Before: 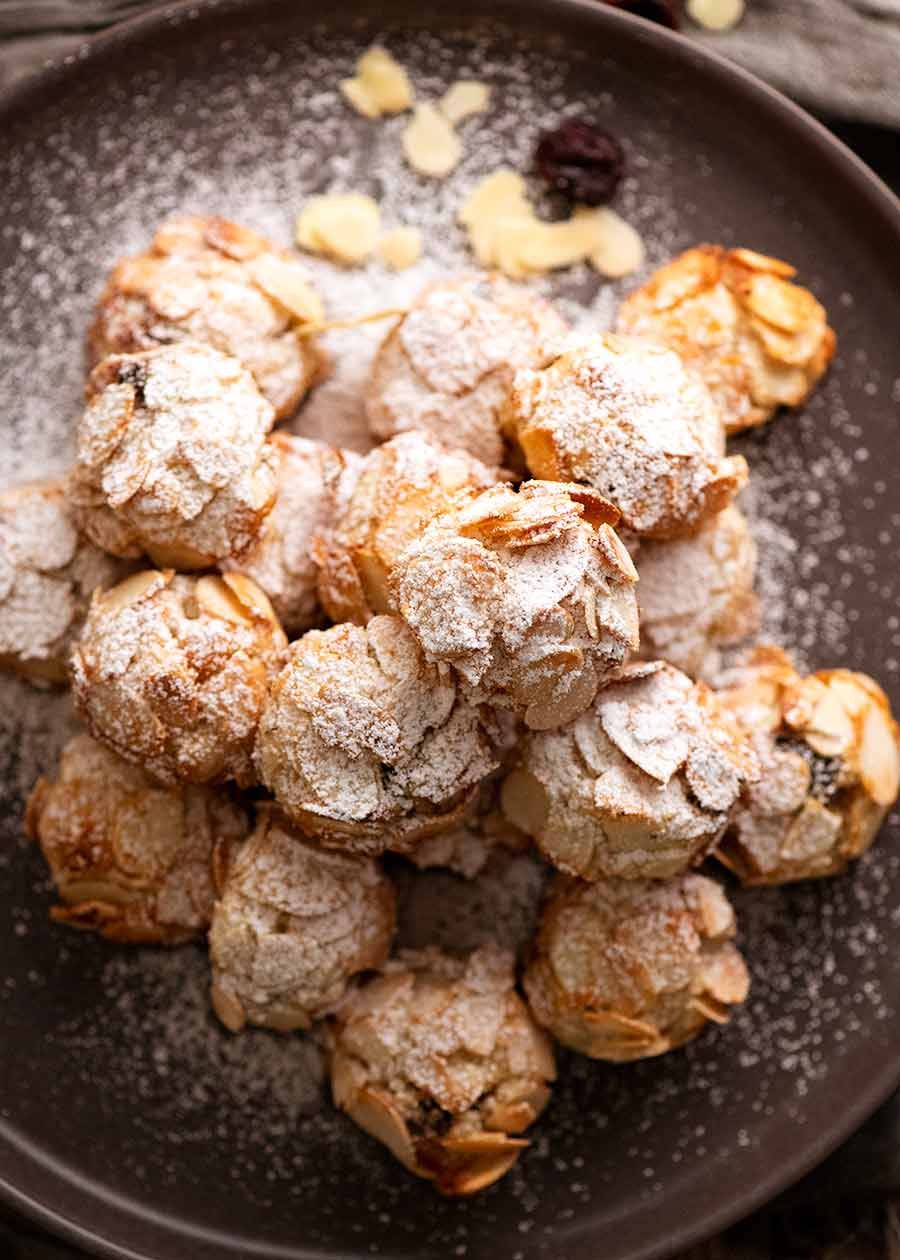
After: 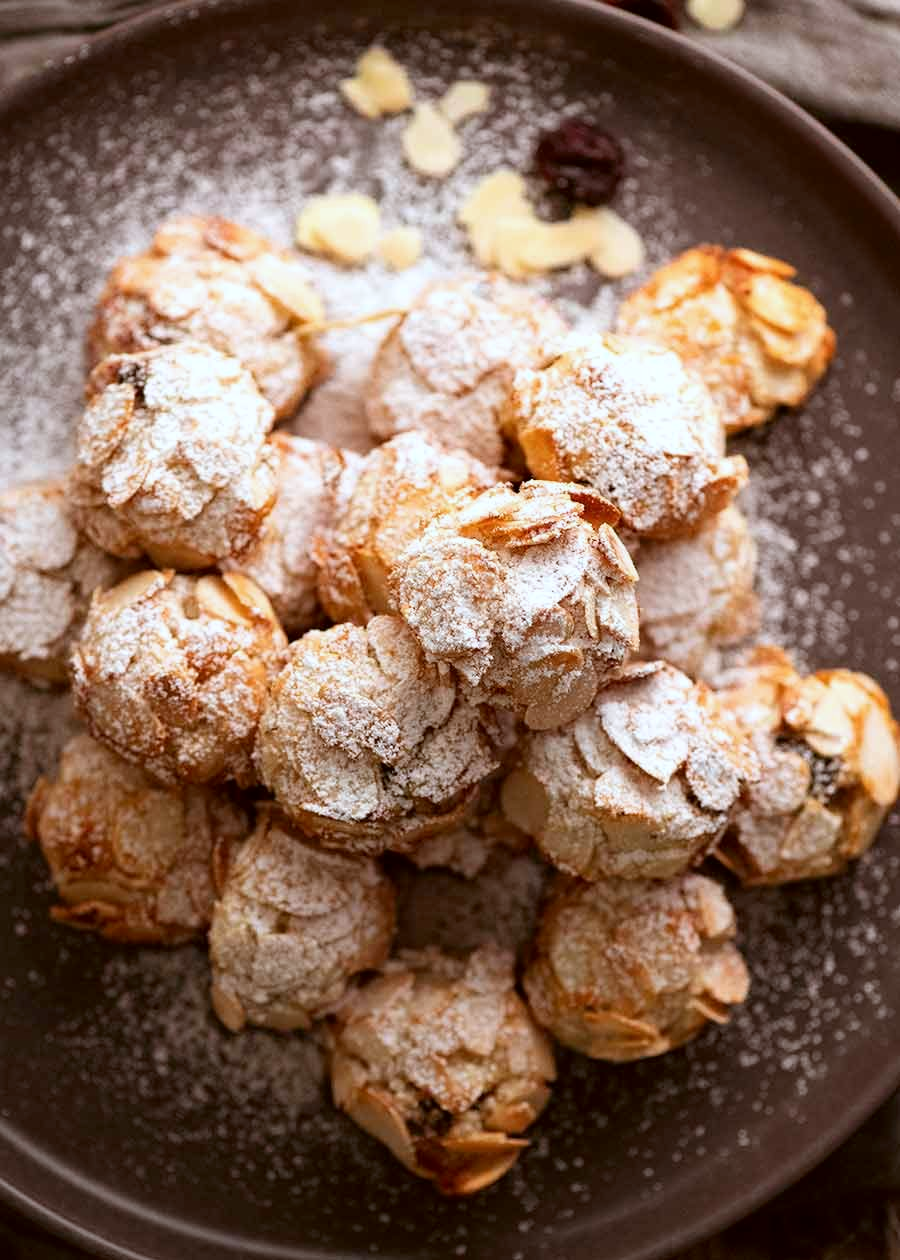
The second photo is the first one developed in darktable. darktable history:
color correction: highlights a* -3.02, highlights b* -6.36, shadows a* 2.94, shadows b* 5.56
